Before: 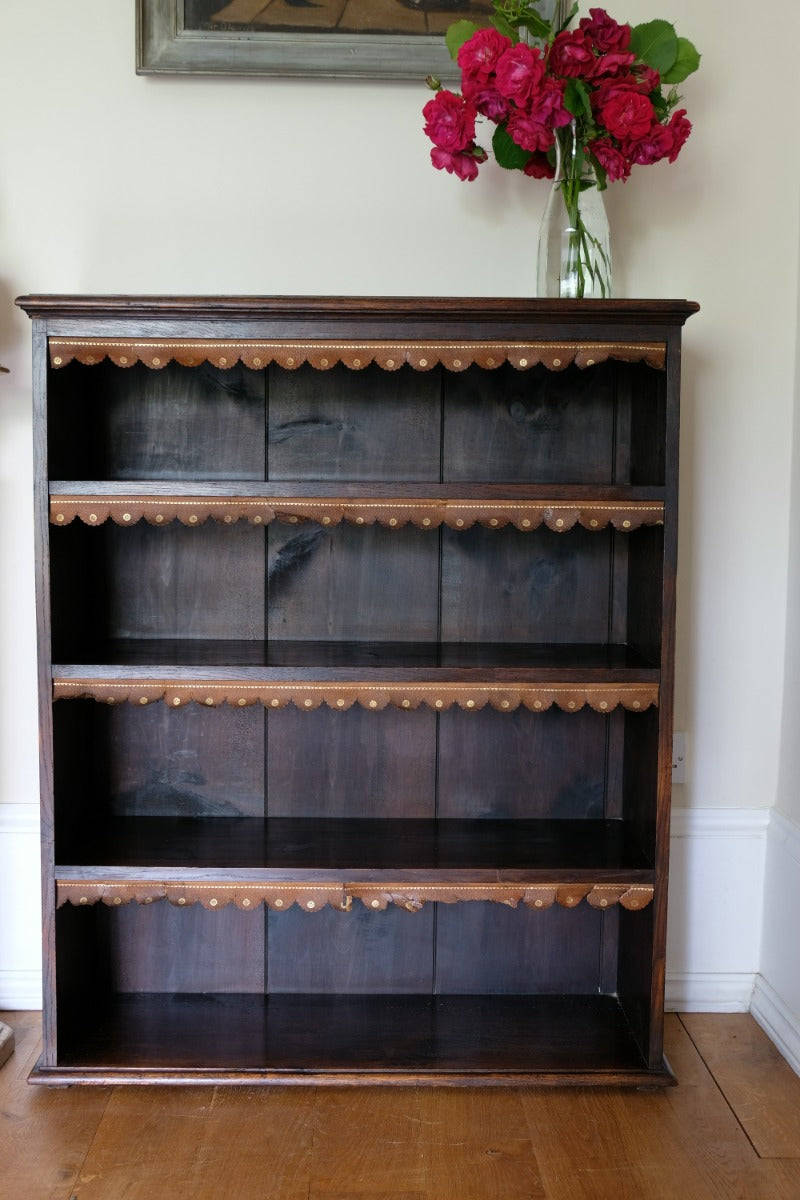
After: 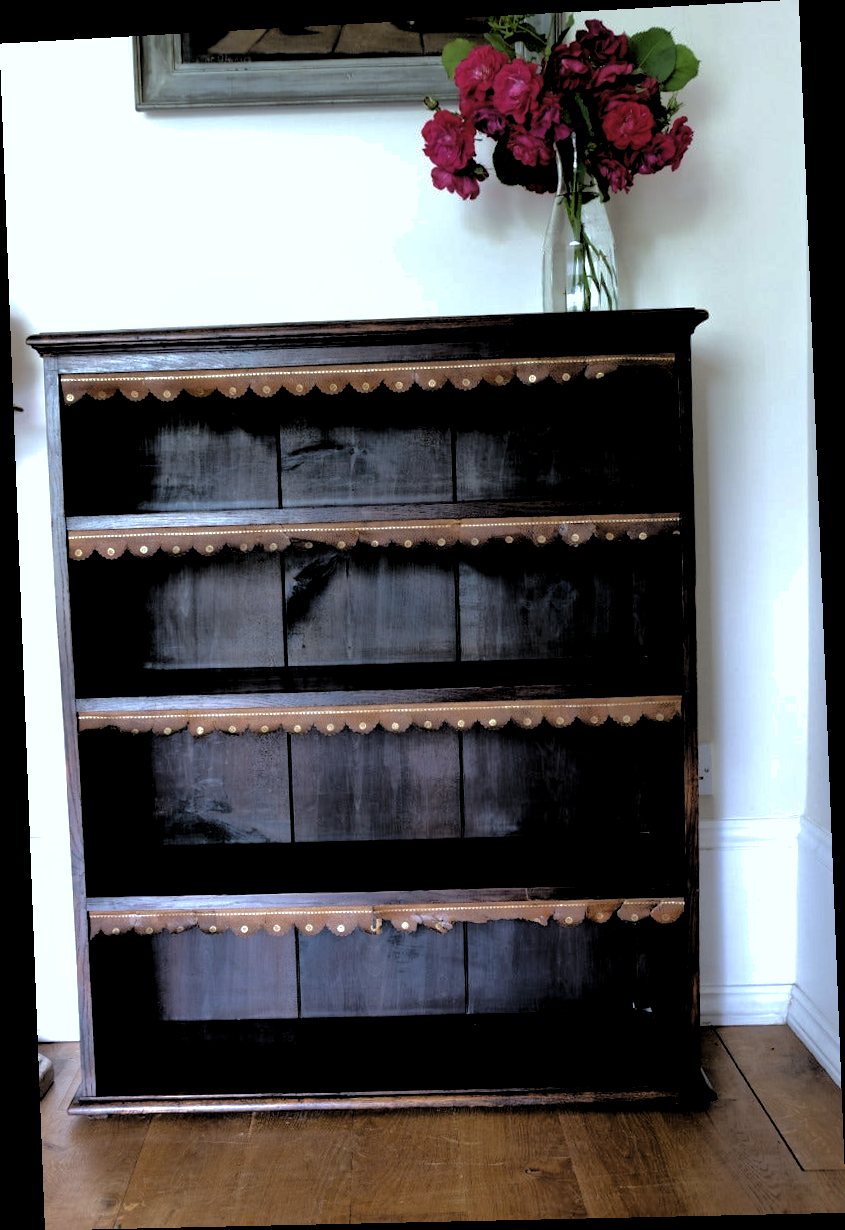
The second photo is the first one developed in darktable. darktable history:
shadows and highlights: on, module defaults
rotate and perspective: rotation -2.22°, lens shift (horizontal) -0.022, automatic cropping off
filmic rgb: black relative exposure -3.31 EV, white relative exposure 3.45 EV, hardness 2.36, contrast 1.103
white balance: red 0.924, blue 1.095
levels: levels [0.044, 0.475, 0.791]
